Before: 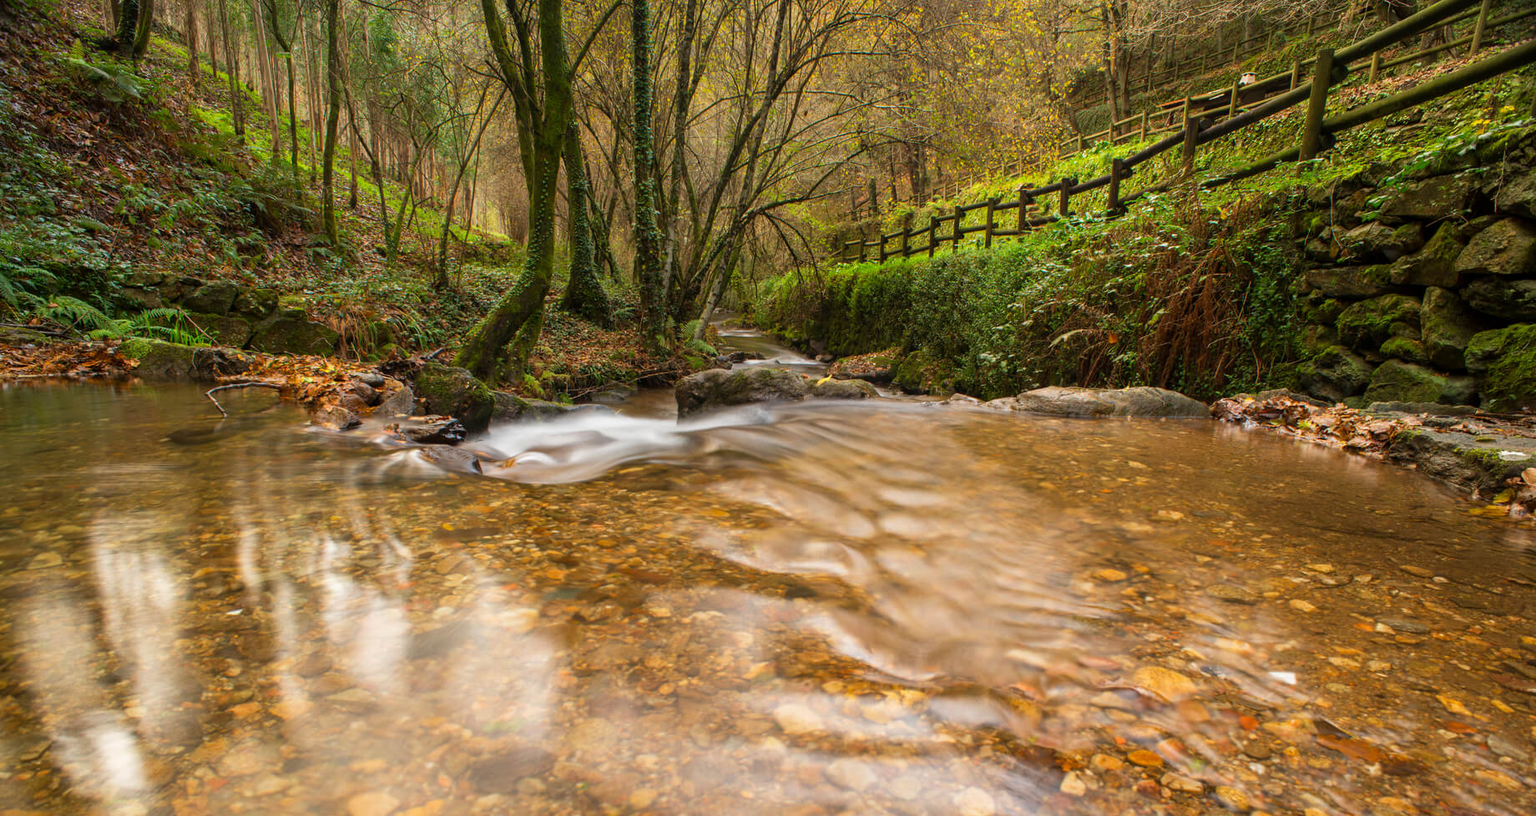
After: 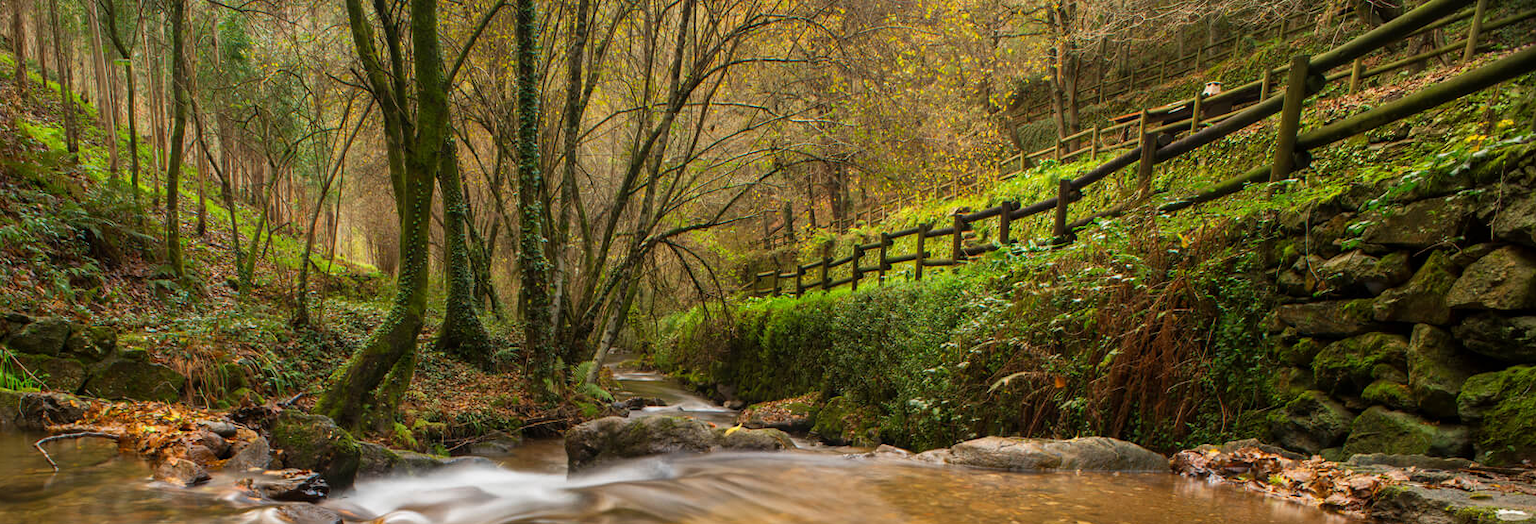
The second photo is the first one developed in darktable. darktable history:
crop and rotate: left 11.502%, bottom 43.015%
